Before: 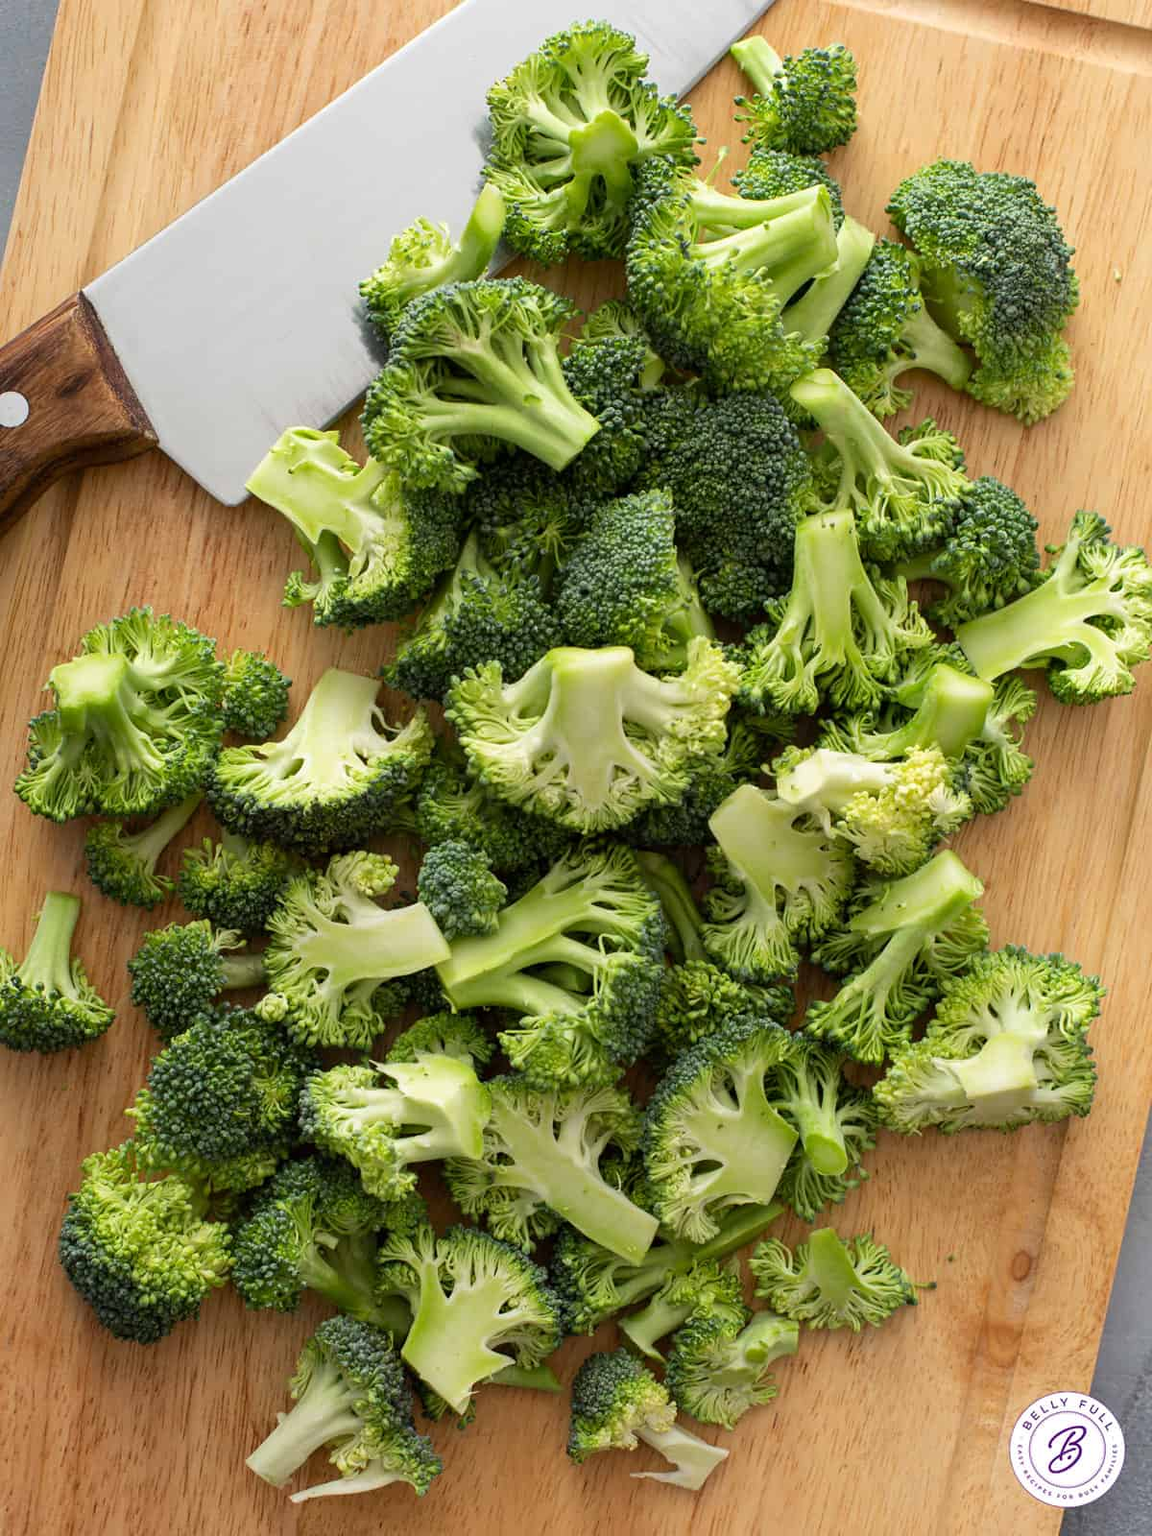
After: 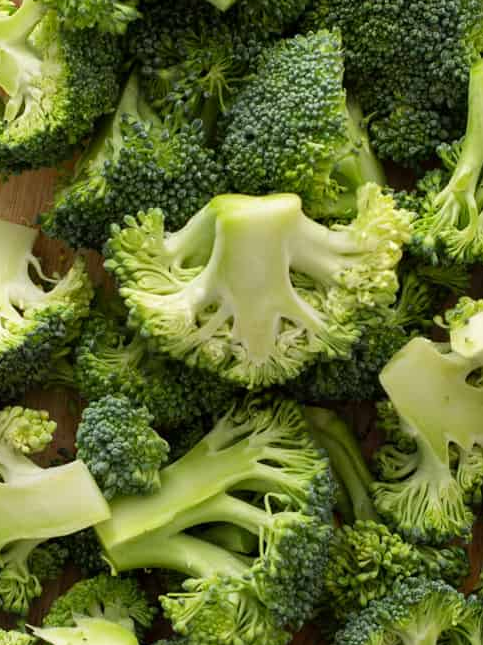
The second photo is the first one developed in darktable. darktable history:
crop: left 29.954%, top 30.016%, right 29.716%, bottom 29.665%
